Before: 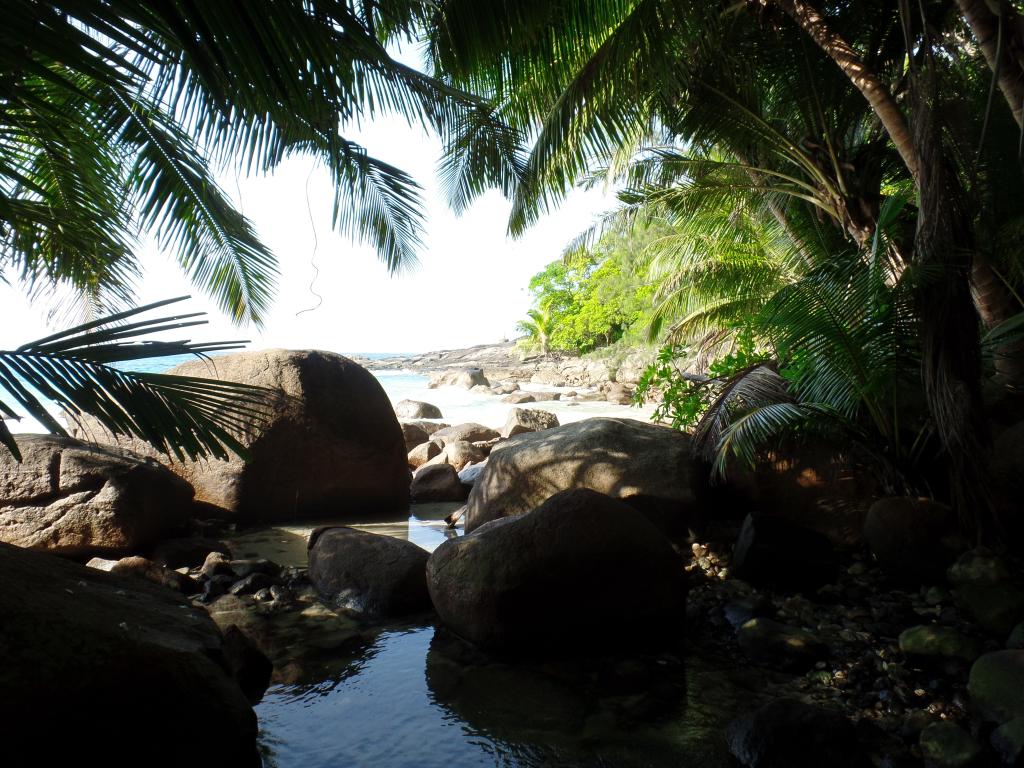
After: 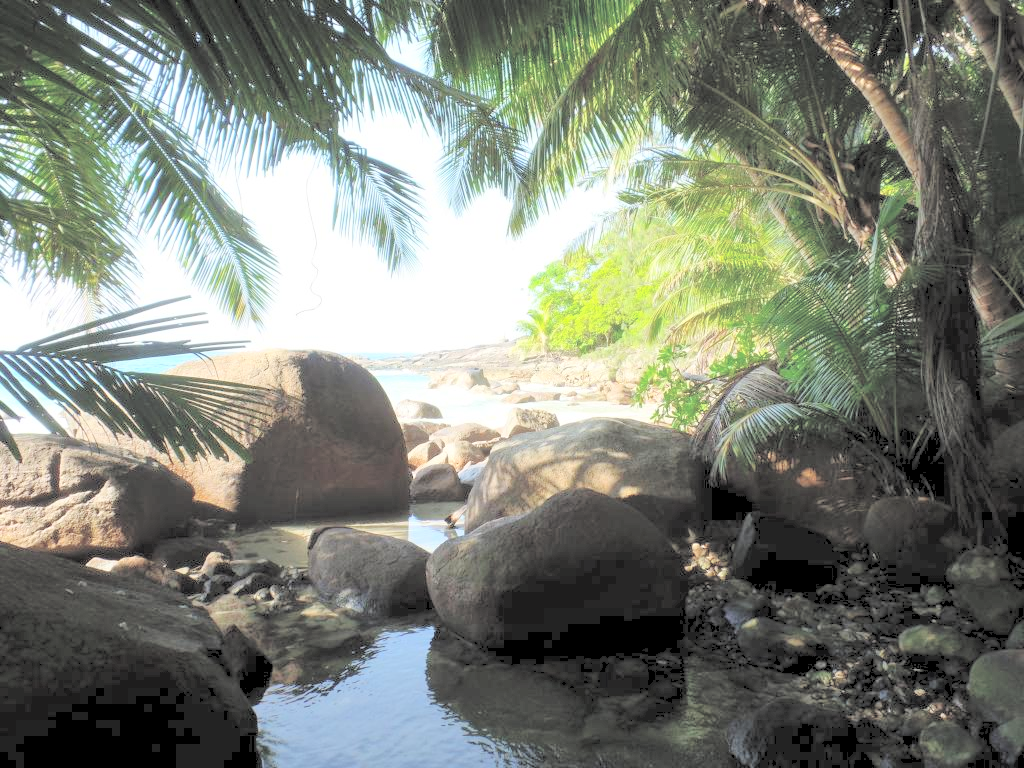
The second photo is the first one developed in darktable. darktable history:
contrast brightness saturation: brightness 0.98
